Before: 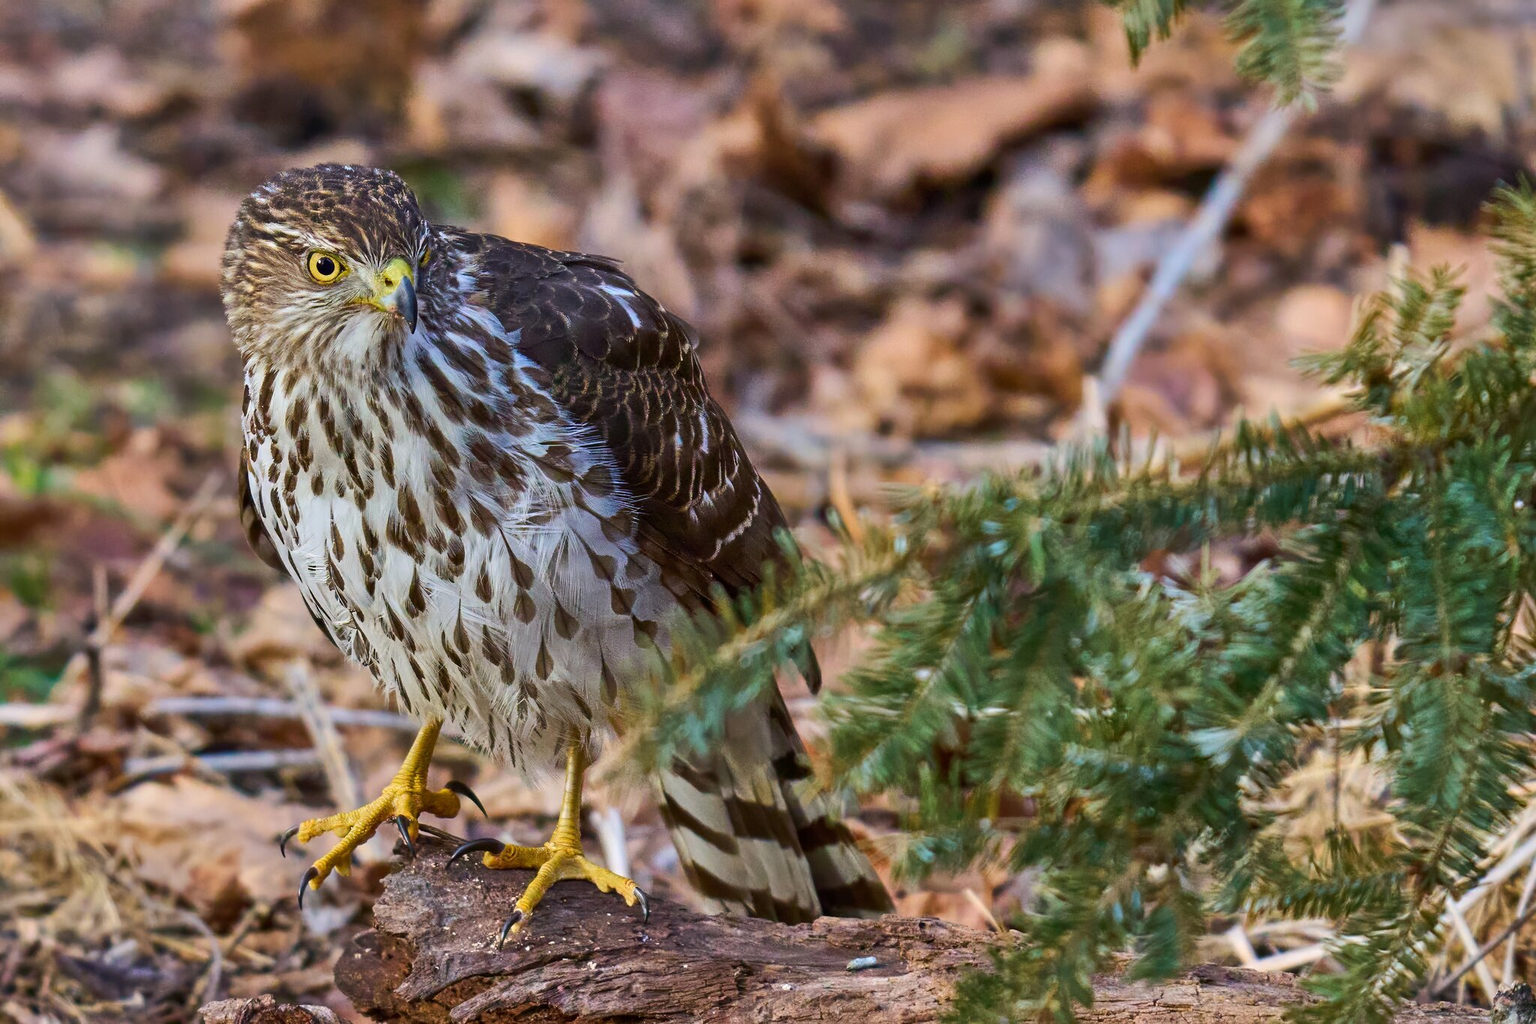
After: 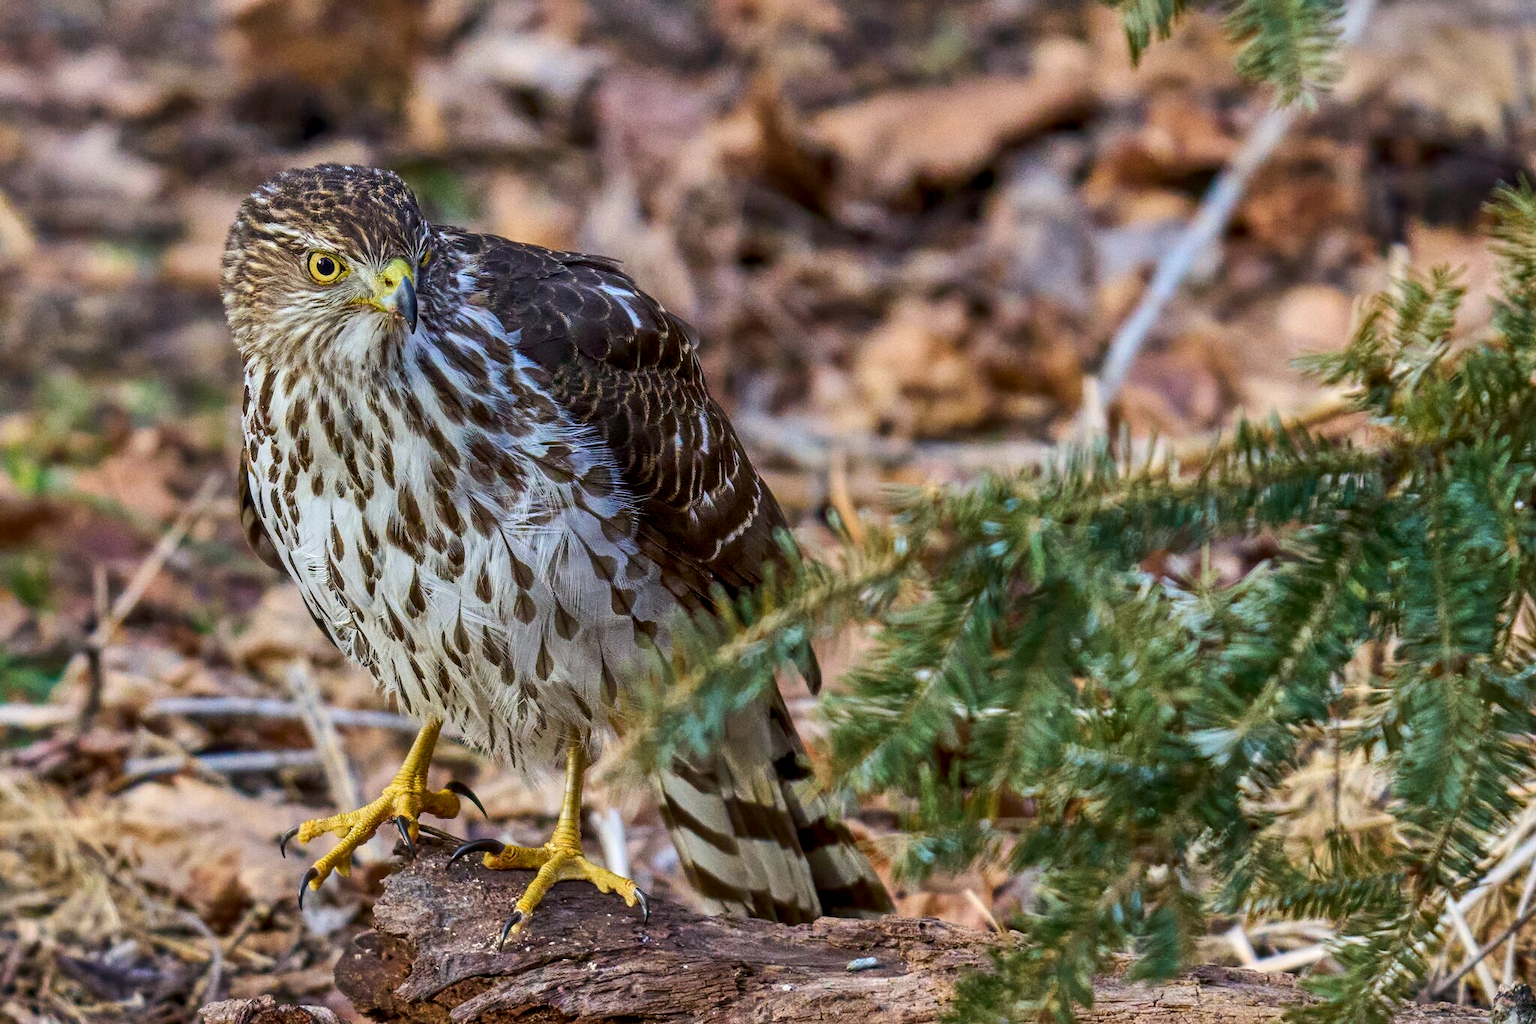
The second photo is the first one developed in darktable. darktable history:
exposure: black level correction 0.001, compensate highlight preservation false
white balance: red 0.978, blue 0.999
grain: coarseness 3.21 ISO
local contrast: on, module defaults
